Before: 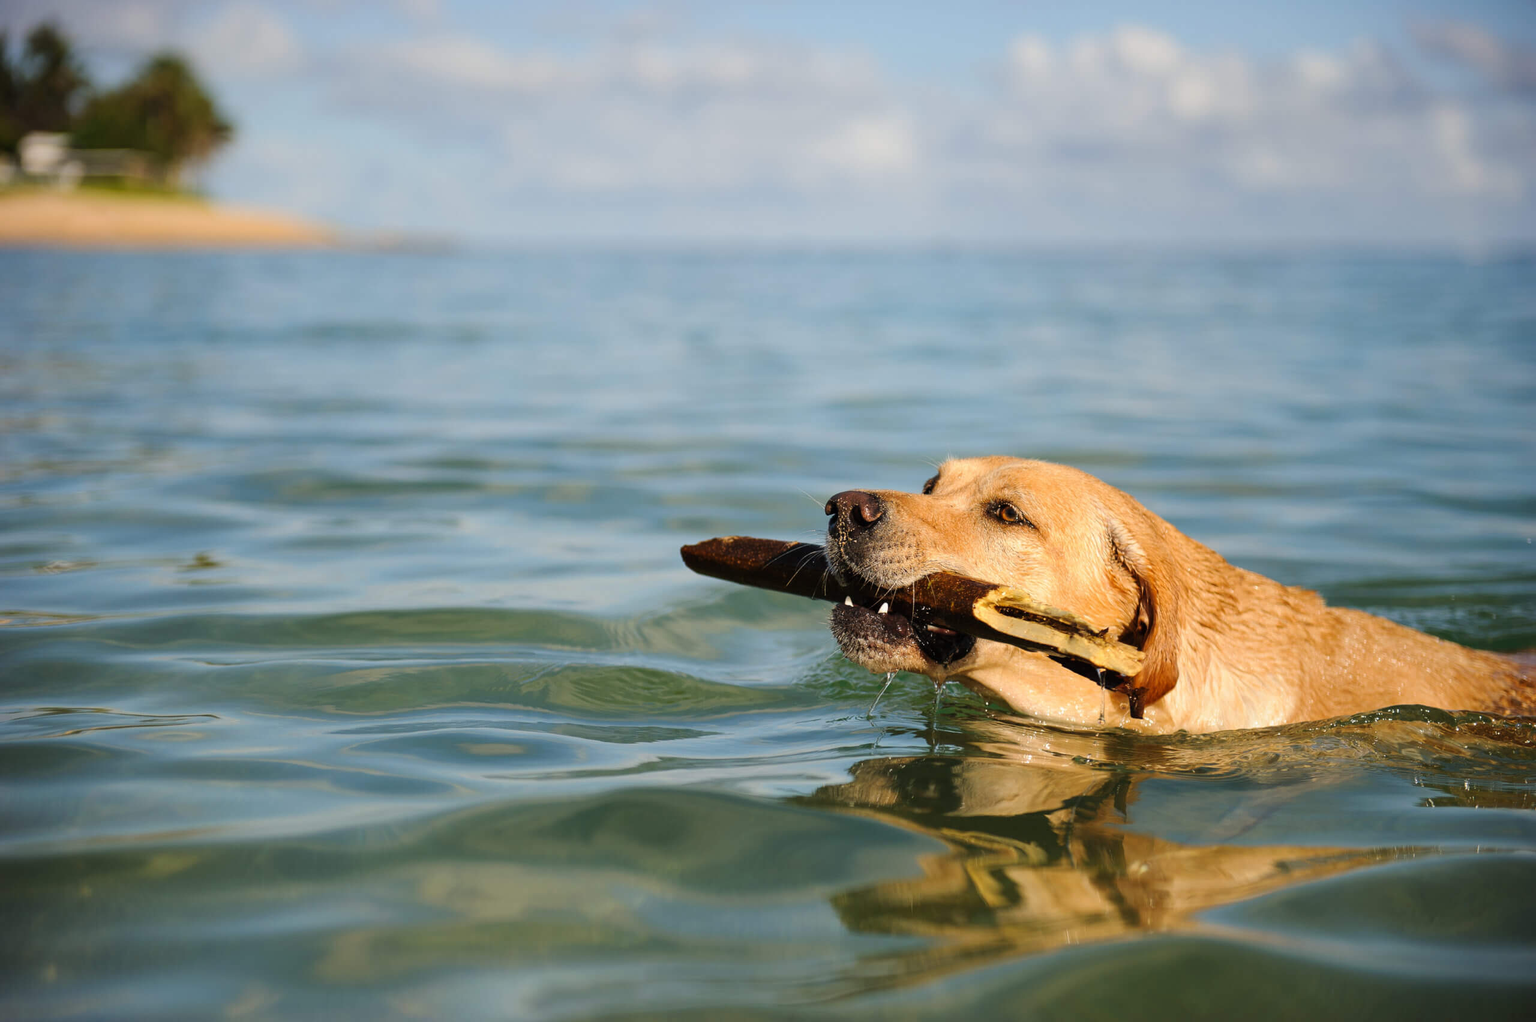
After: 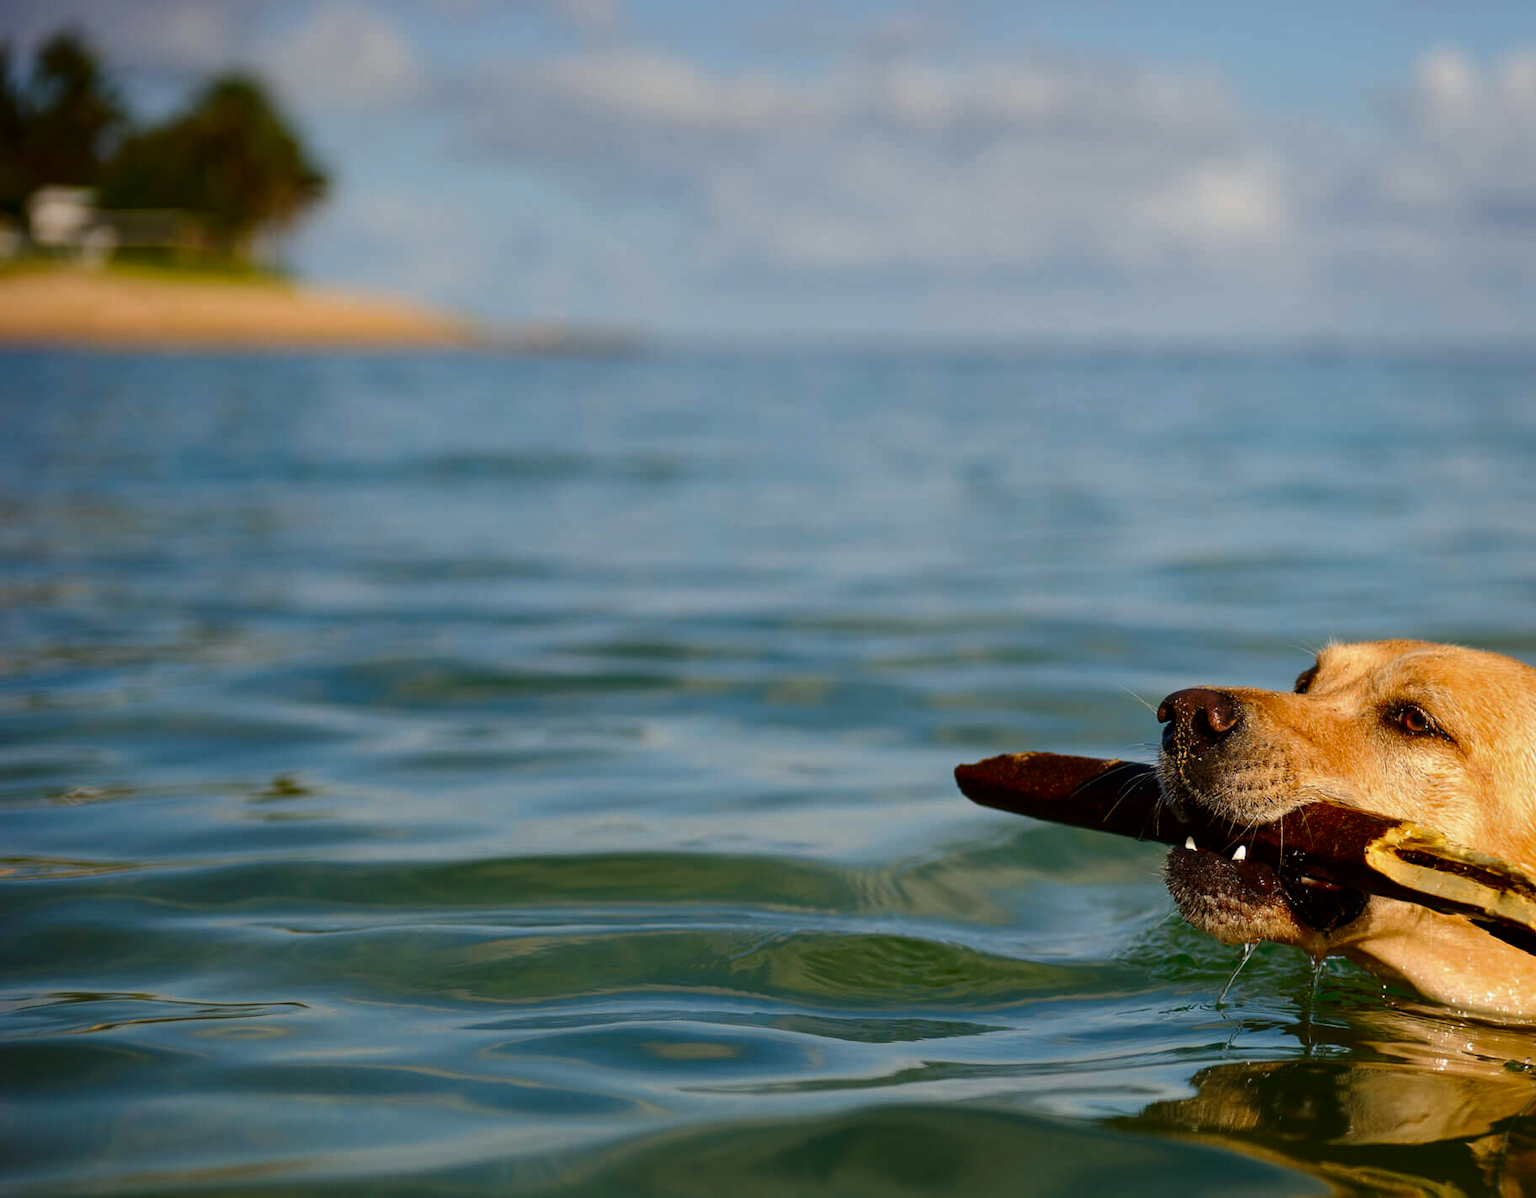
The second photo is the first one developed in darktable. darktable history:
contrast brightness saturation: brightness -0.25, saturation 0.2
crop: right 28.692%, bottom 16.342%
shadows and highlights: shadows 20.96, highlights -36.27, soften with gaussian
